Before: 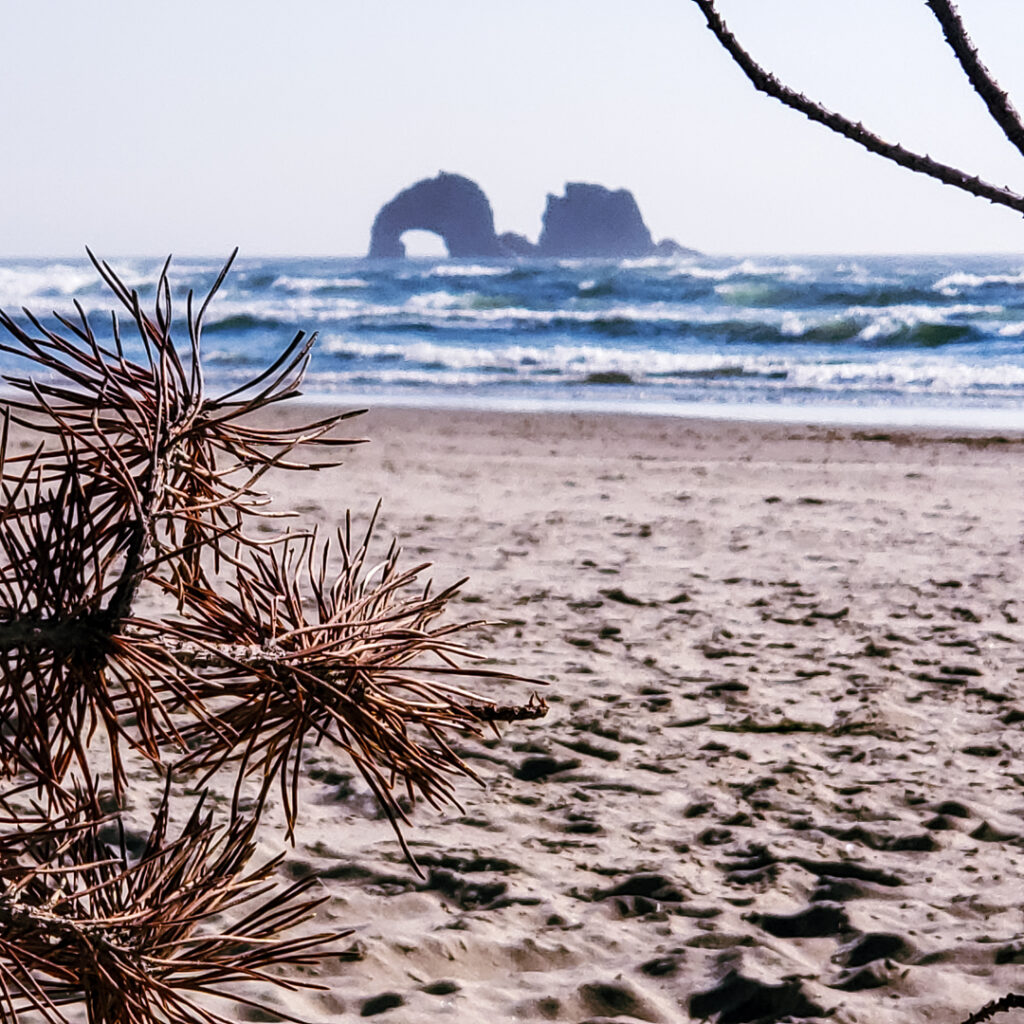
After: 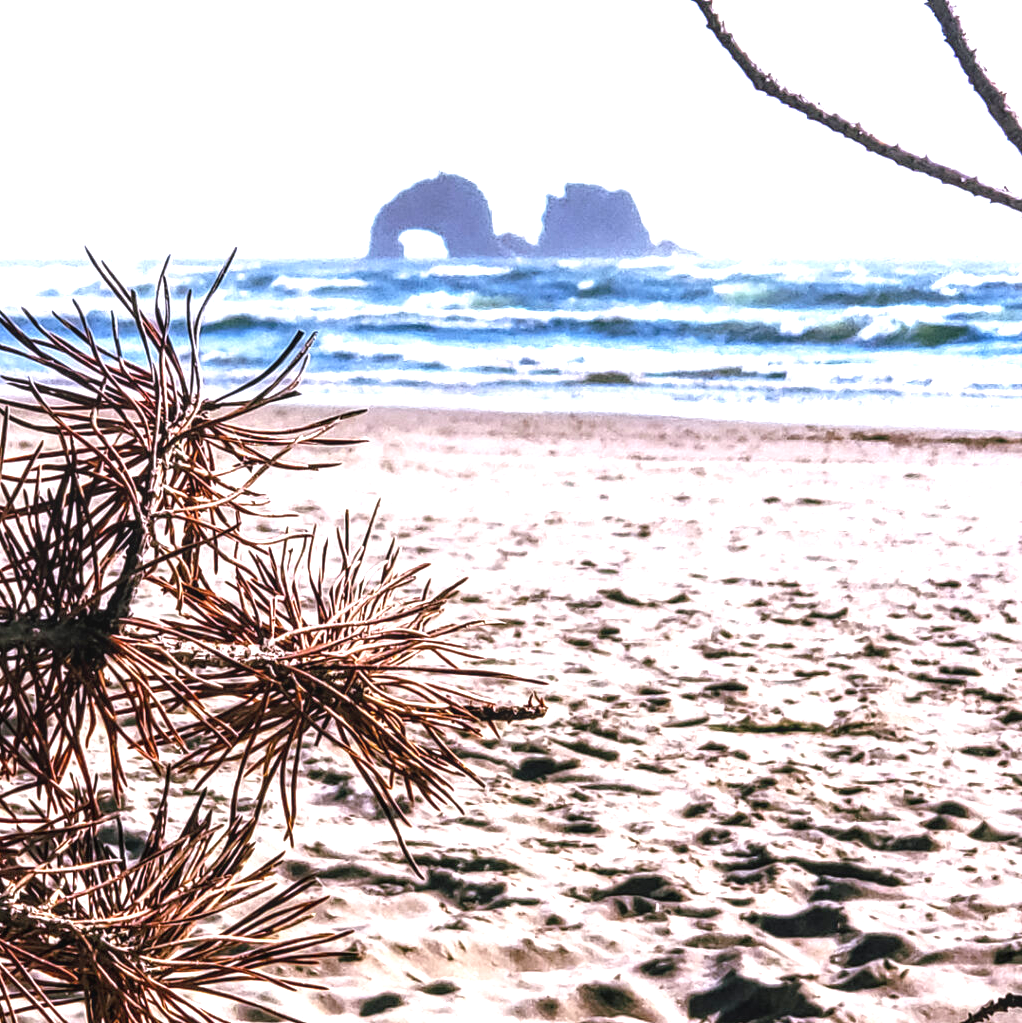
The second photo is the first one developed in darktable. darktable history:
crop: left 0.174%
exposure: black level correction 0, exposure 1.199 EV, compensate exposure bias true, compensate highlight preservation false
local contrast: on, module defaults
